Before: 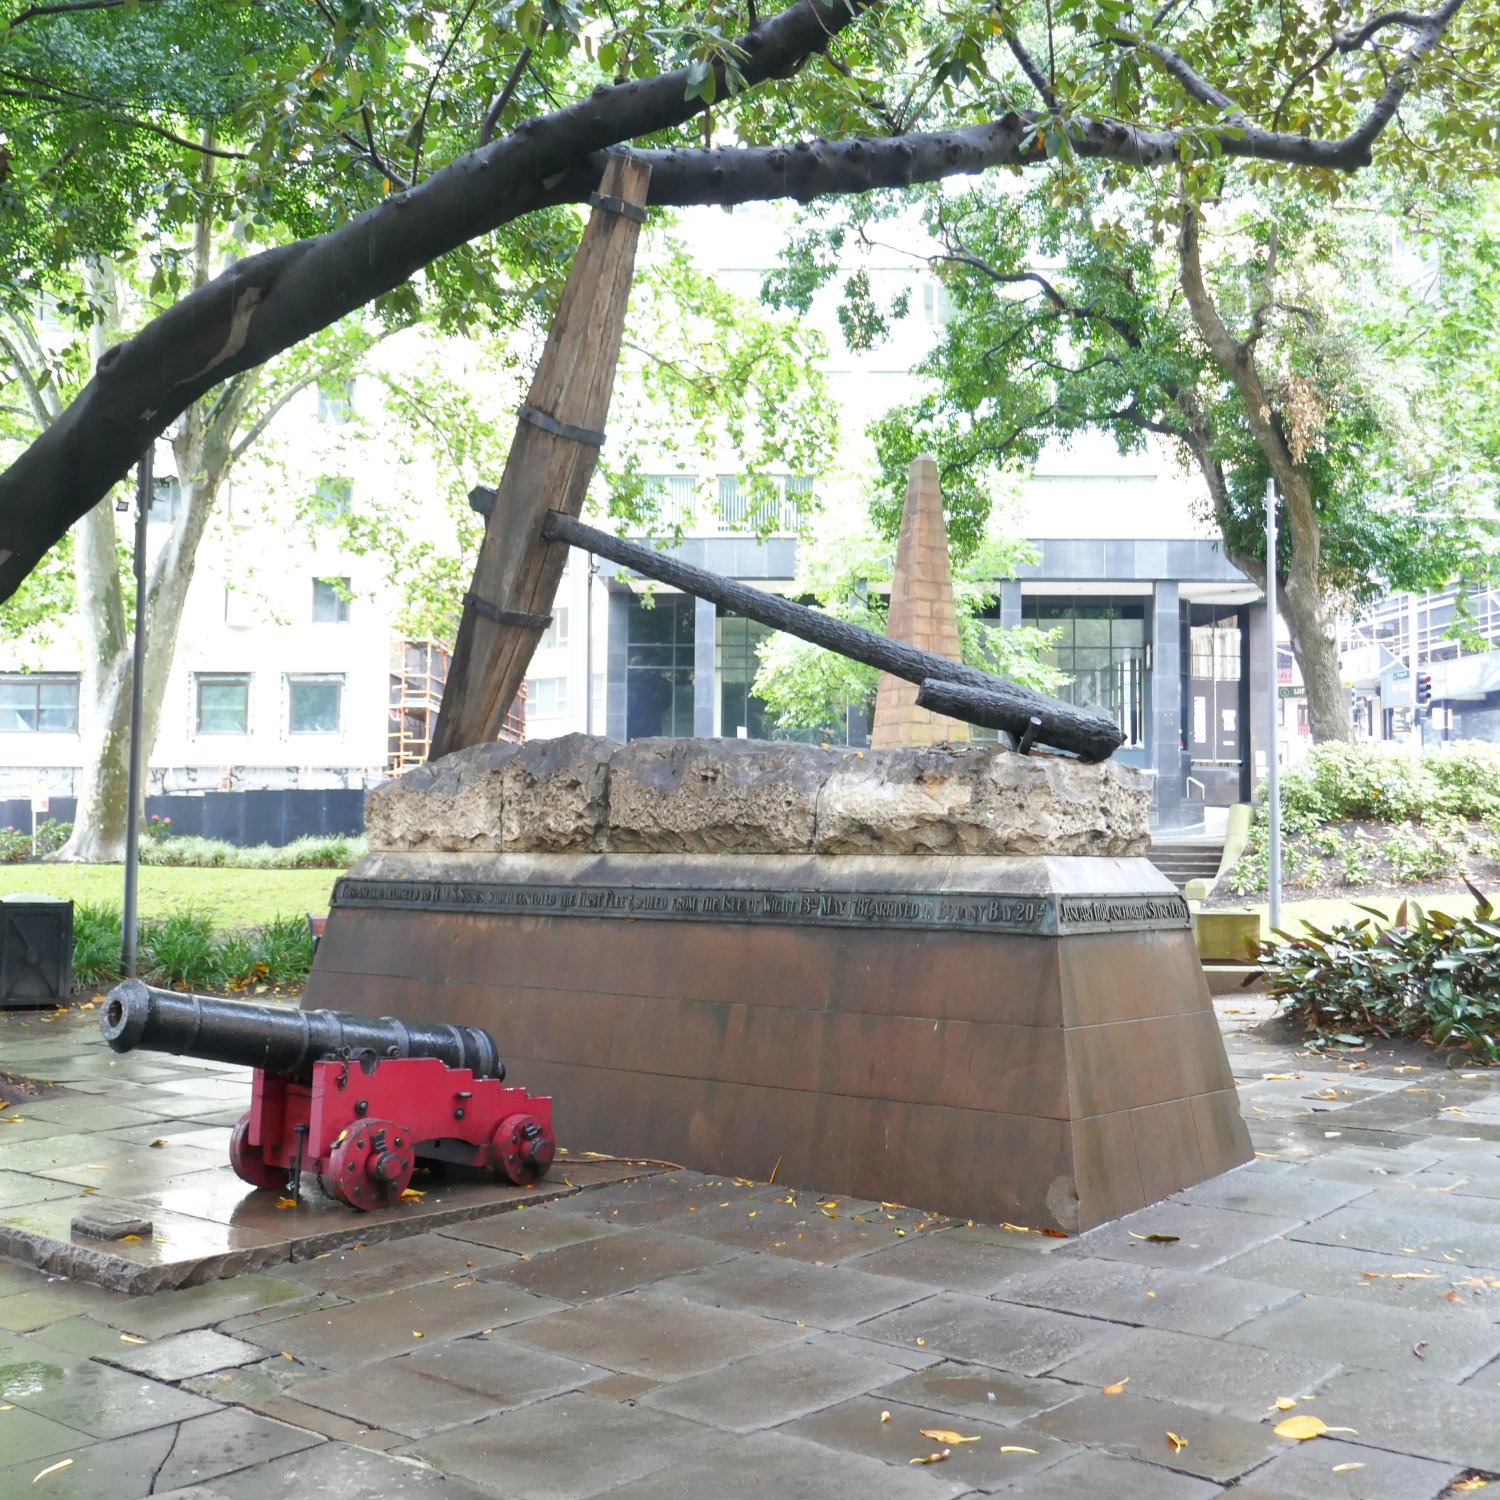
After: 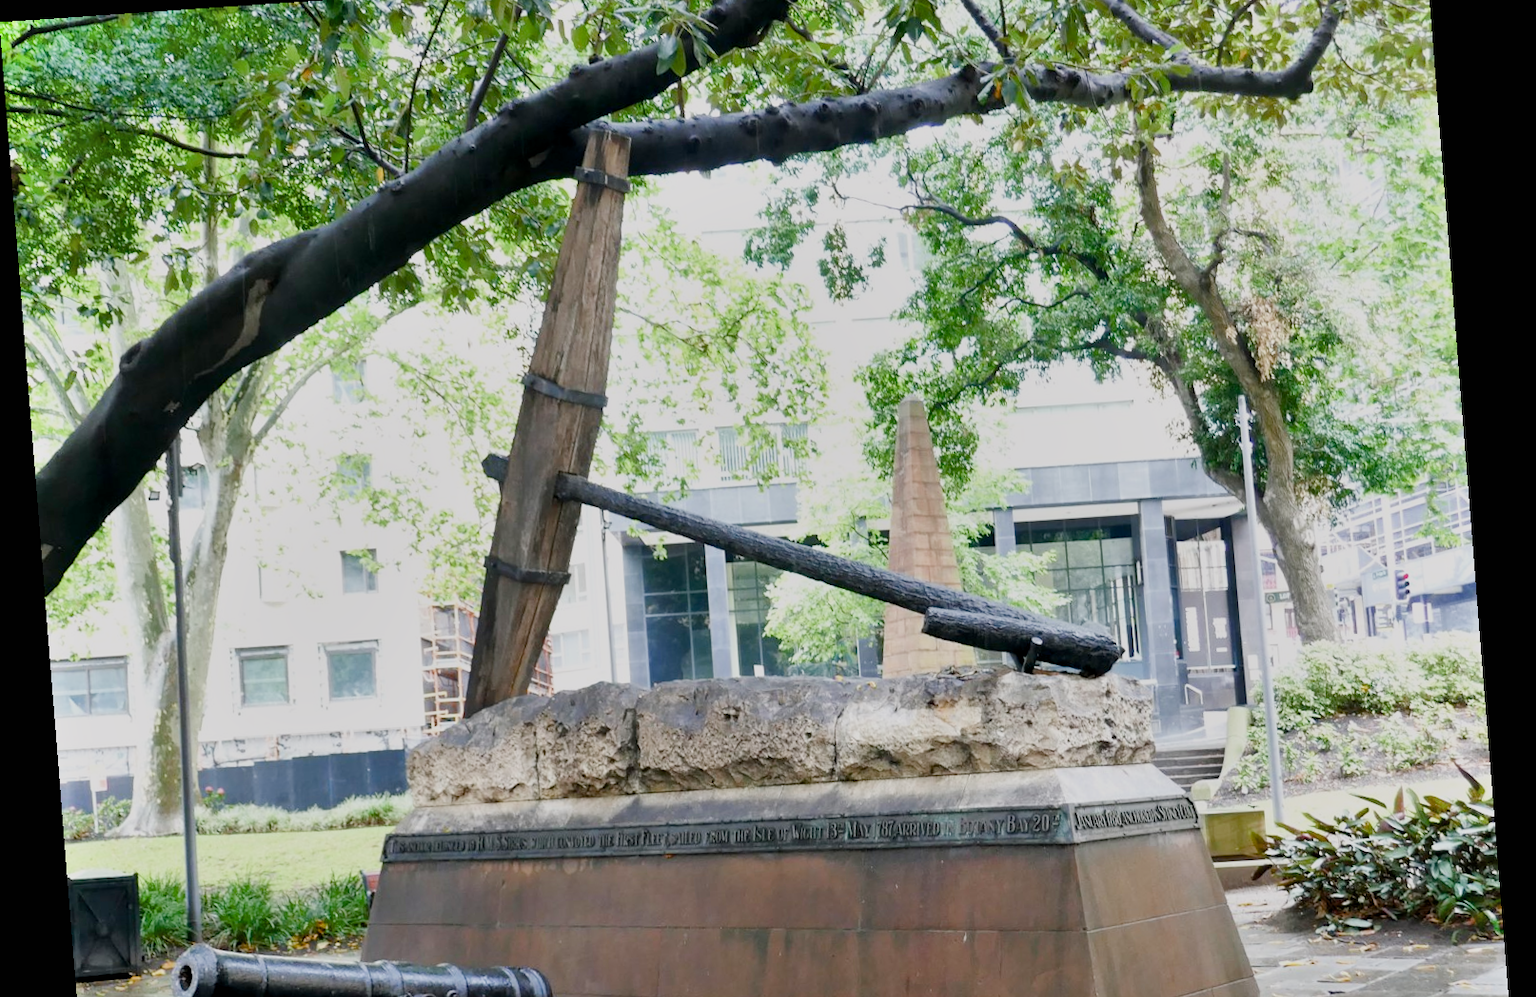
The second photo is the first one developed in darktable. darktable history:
rotate and perspective: rotation -4.2°, shear 0.006, automatic cropping off
tone equalizer: on, module defaults
filmic rgb: black relative exposure -7.5 EV, white relative exposure 5 EV, hardness 3.31, contrast 1.3, contrast in shadows safe
crop and rotate: top 4.848%, bottom 29.503%
shadows and highlights: shadows 60, soften with gaussian
exposure: black level correction 0.012, compensate highlight preservation false
color balance rgb: shadows lift › chroma 1%, shadows lift › hue 113°, highlights gain › chroma 0.2%, highlights gain › hue 333°, perceptual saturation grading › global saturation 20%, perceptual saturation grading › highlights -50%, perceptual saturation grading › shadows 25%, contrast -10%
